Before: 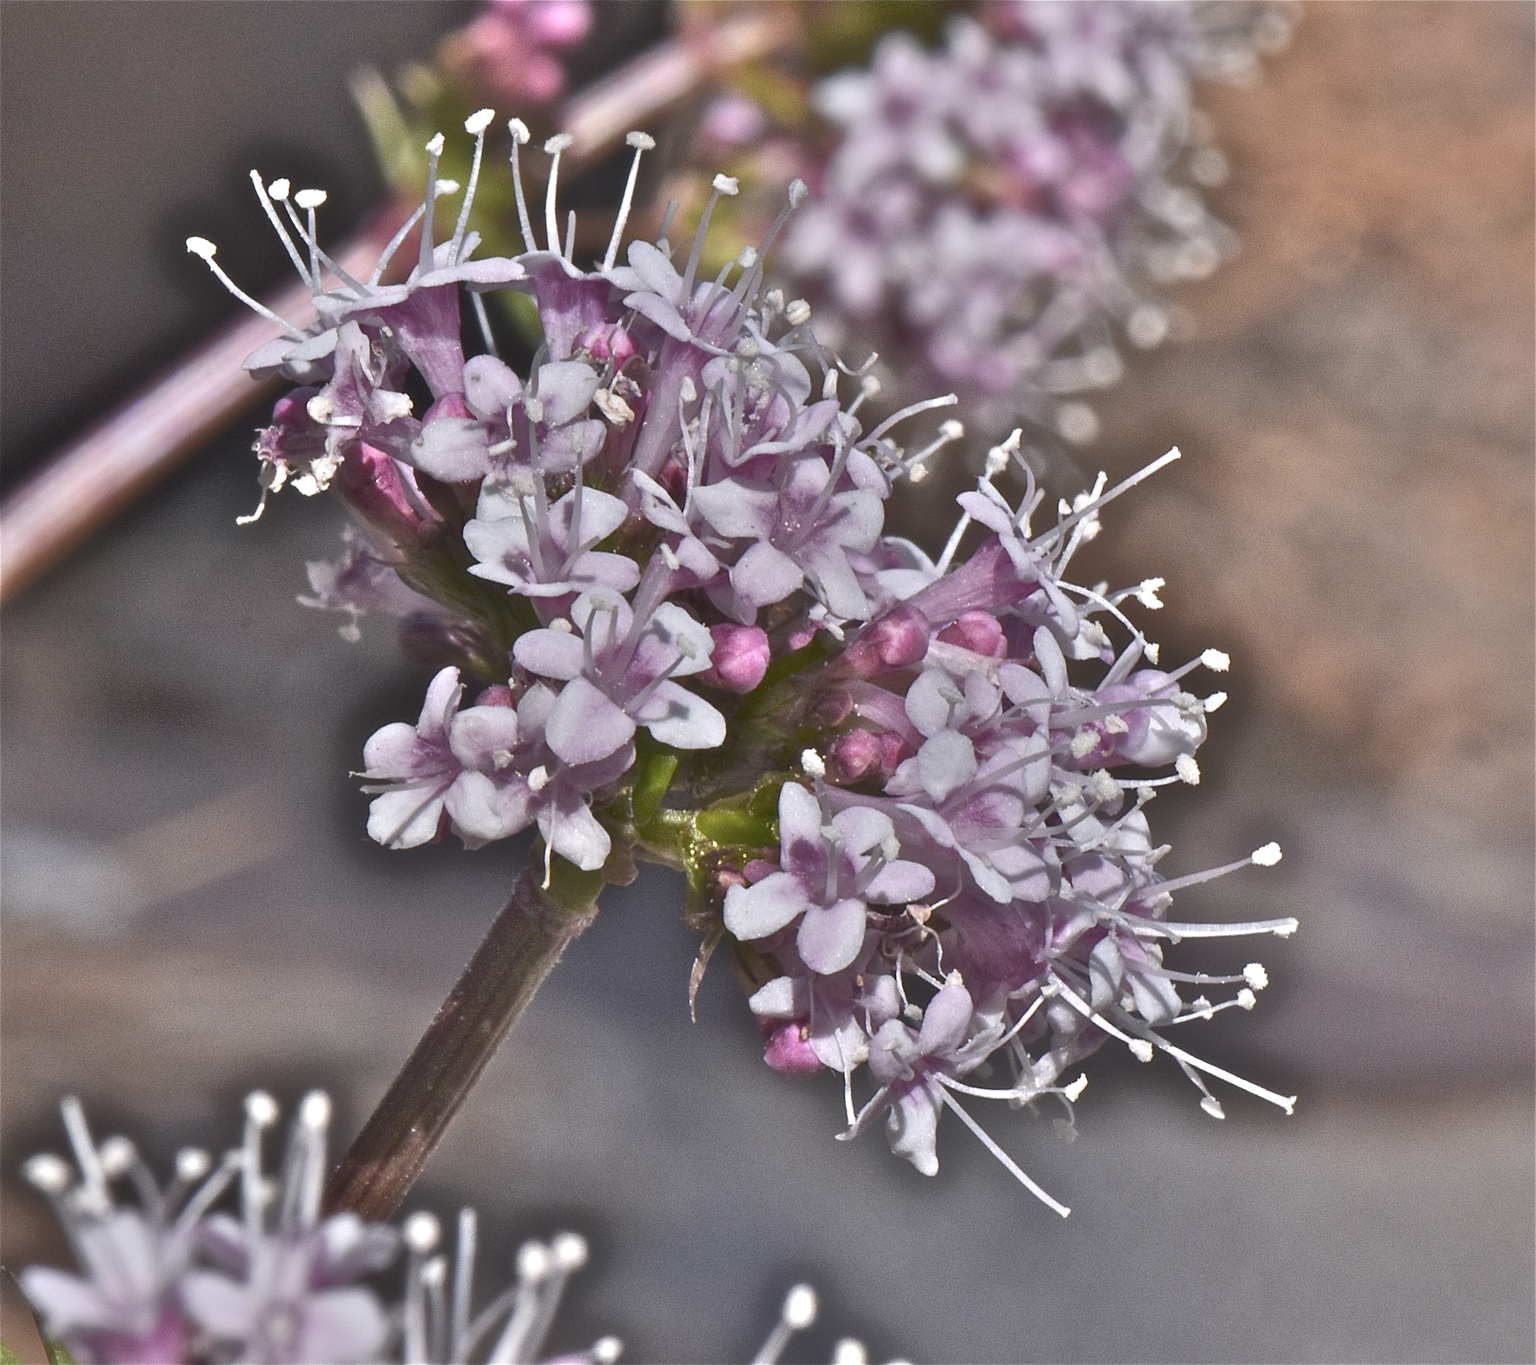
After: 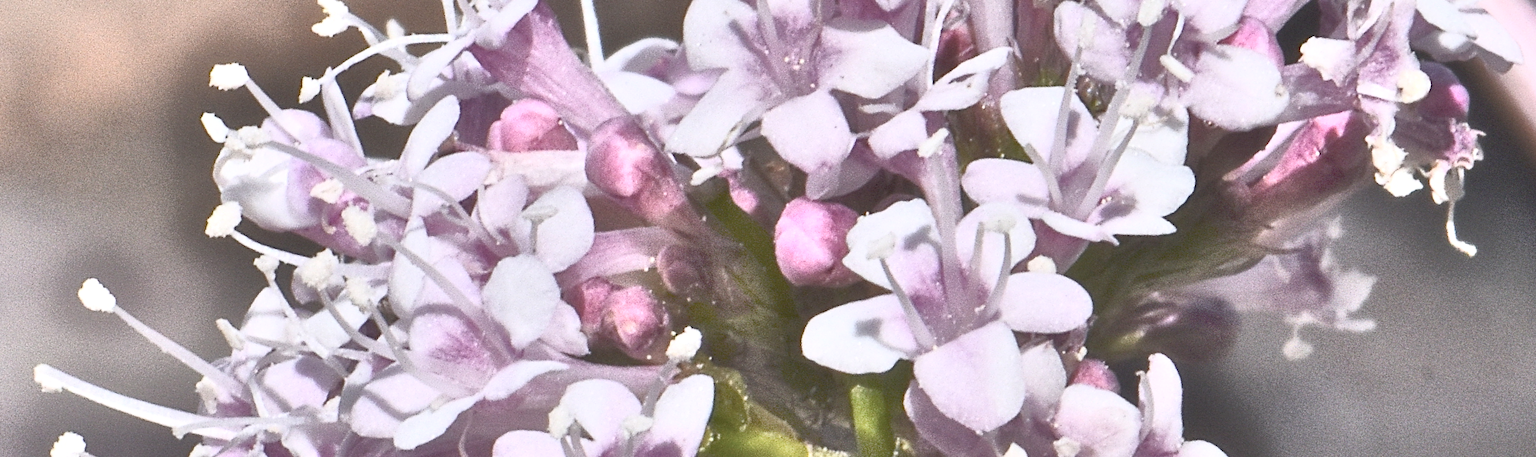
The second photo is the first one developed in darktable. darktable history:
contrast brightness saturation: contrast 0.39, brightness 0.53
crop and rotate: angle 16.12°, top 30.835%, bottom 35.653%
